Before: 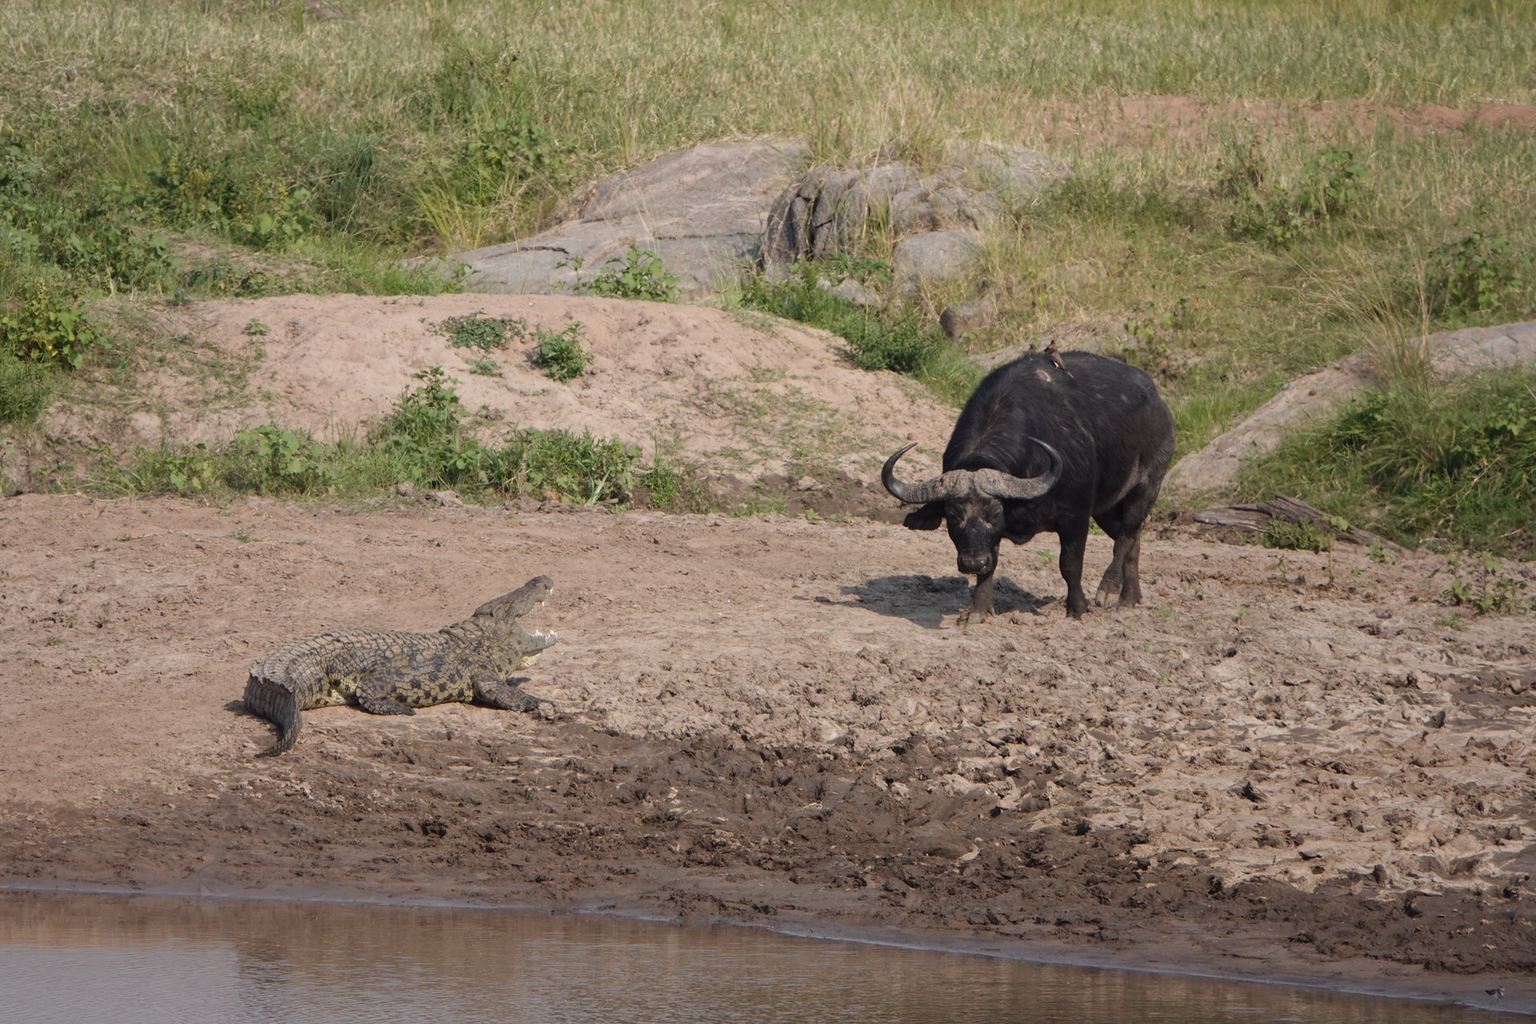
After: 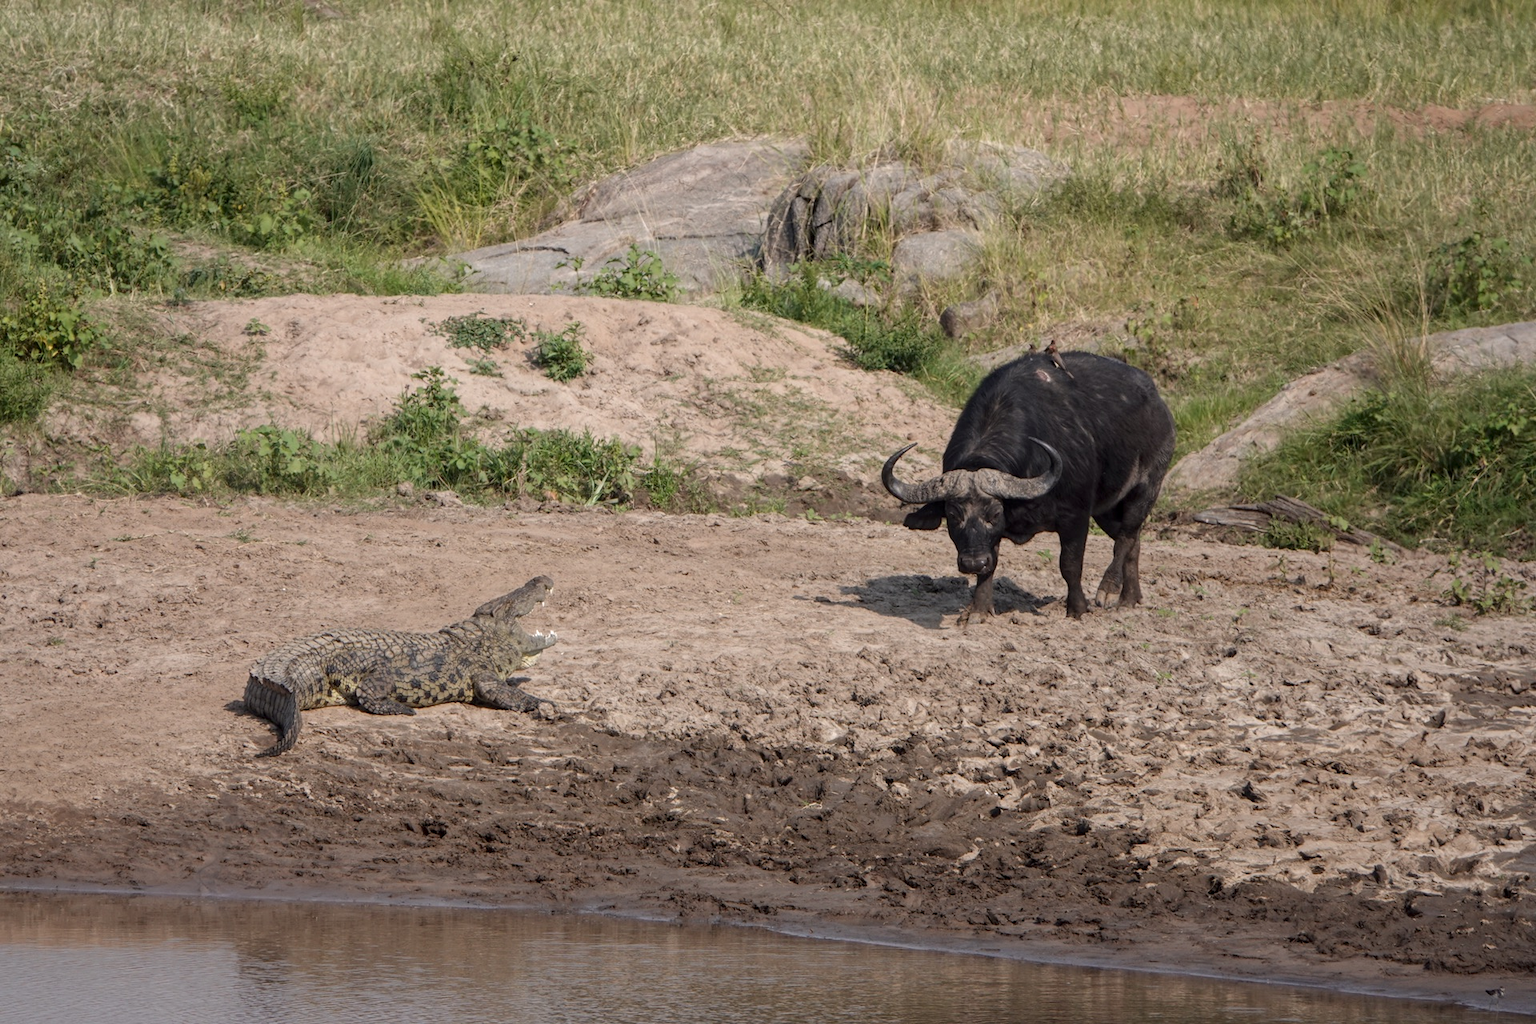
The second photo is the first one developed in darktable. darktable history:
color balance rgb: perceptual saturation grading › global saturation 0.188%, saturation formula JzAzBz (2021)
local contrast: on, module defaults
